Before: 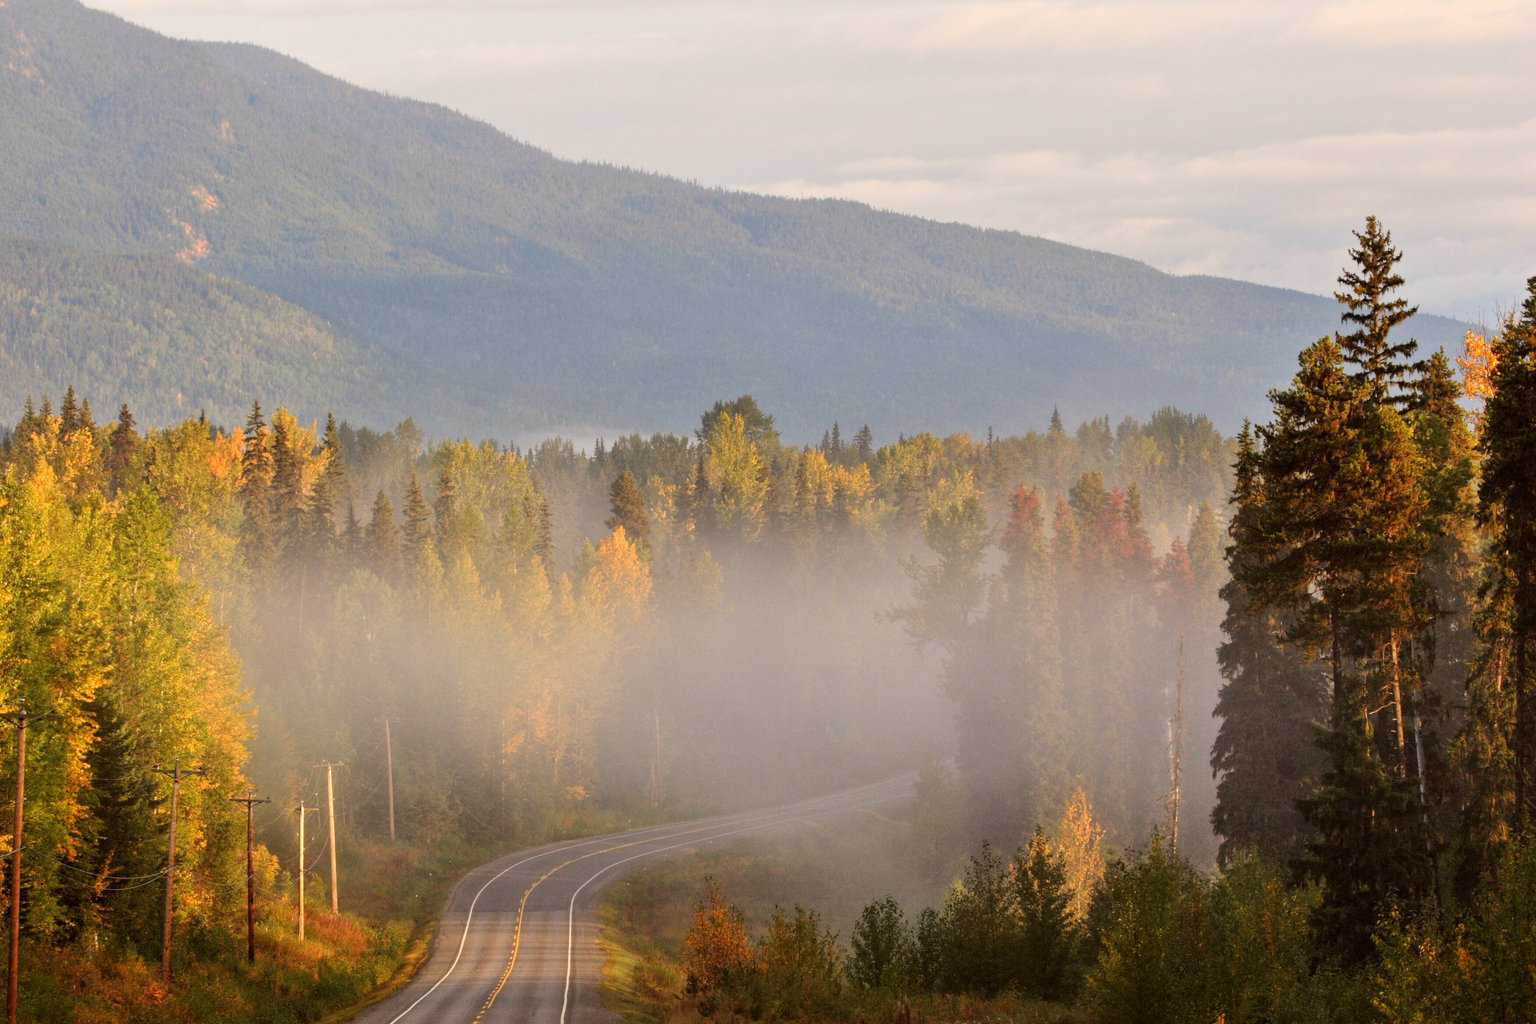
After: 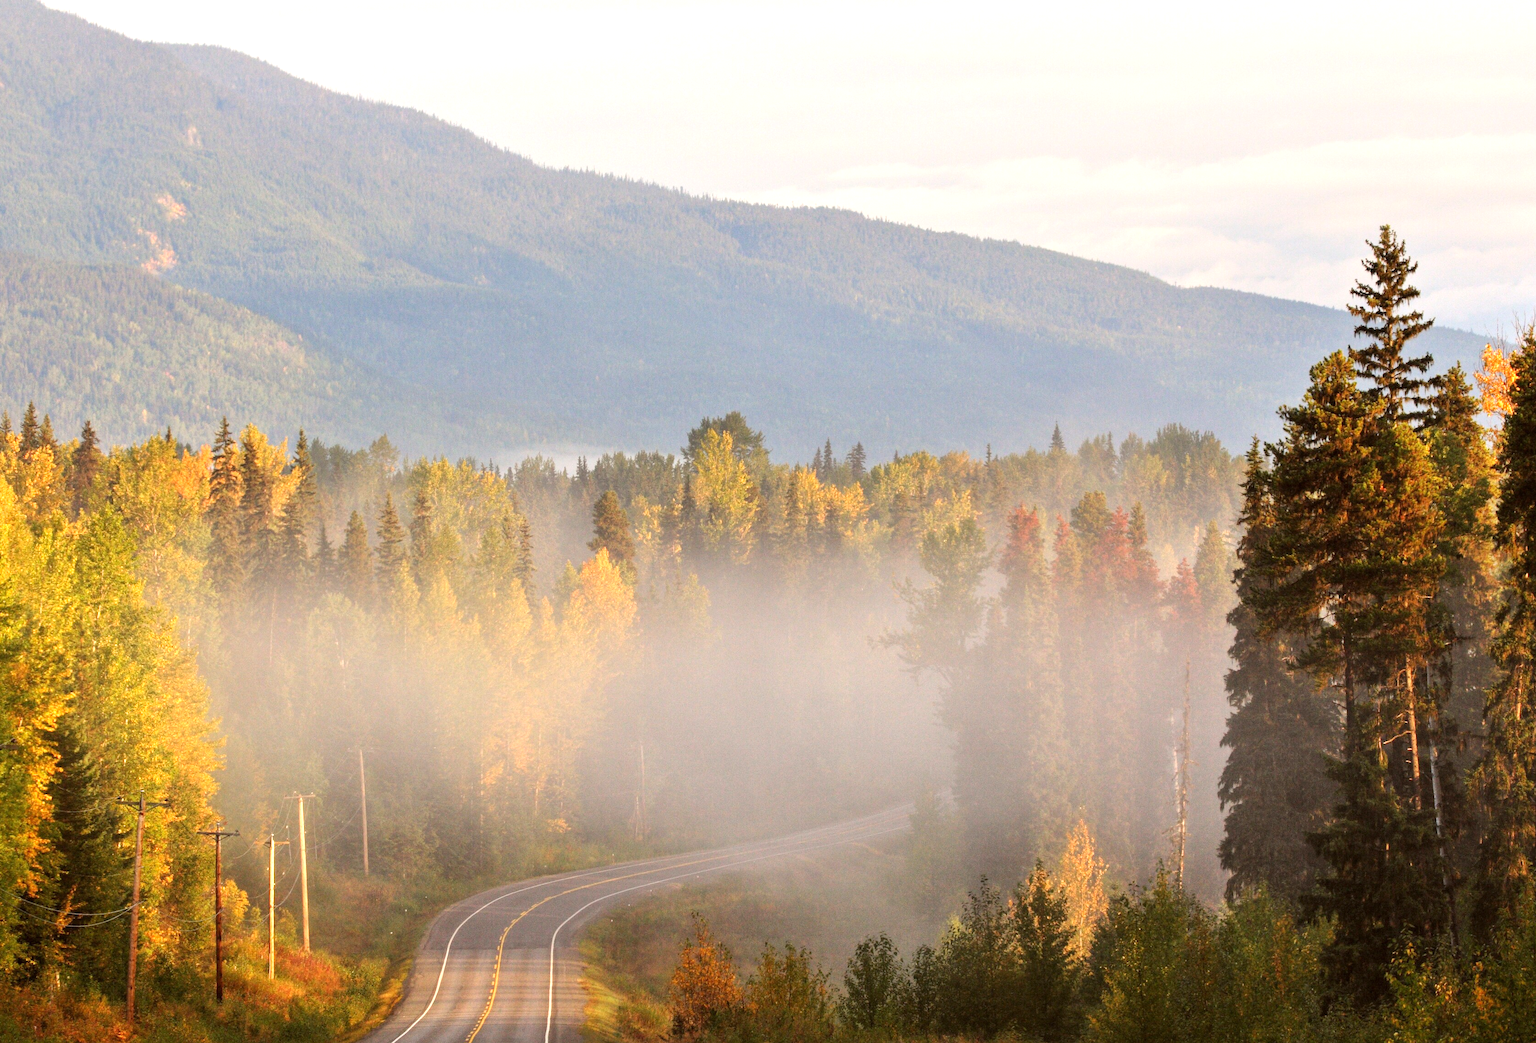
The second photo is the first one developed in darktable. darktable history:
exposure: exposure 0.604 EV, compensate exposure bias true, compensate highlight preservation false
crop and rotate: left 2.691%, right 1.244%, bottom 2.12%
